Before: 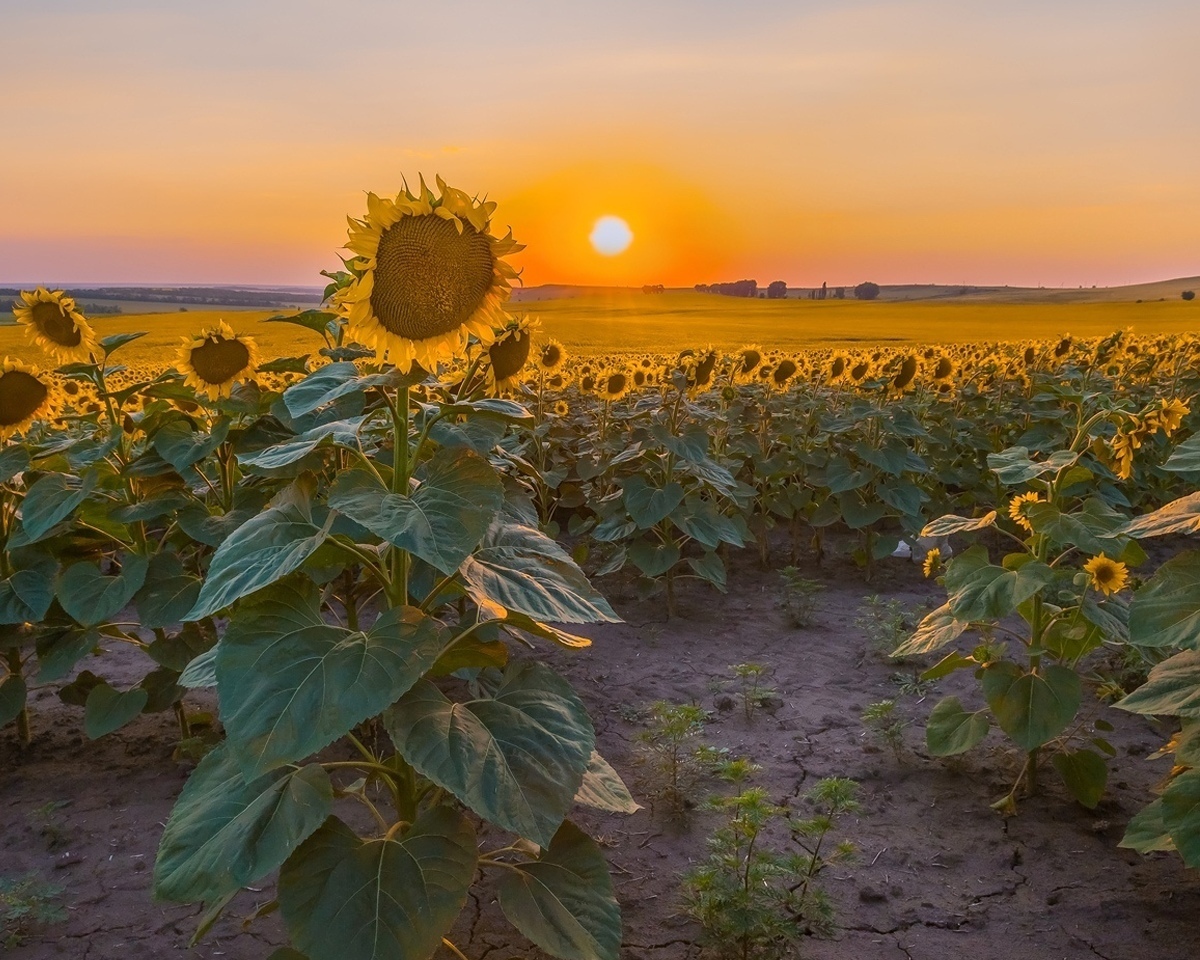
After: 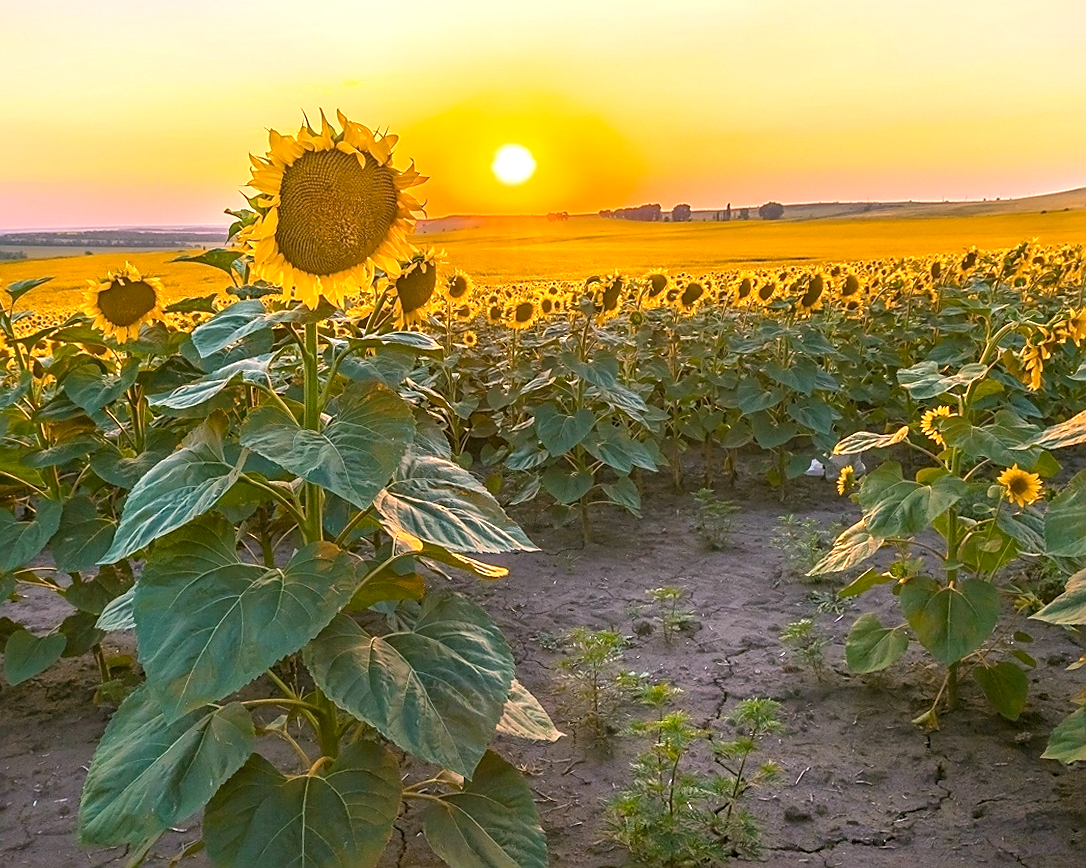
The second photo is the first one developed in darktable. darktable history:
crop and rotate: angle 1.96°, left 5.673%, top 5.673%
color correction: highlights a* 4.02, highlights b* 4.98, shadows a* -7.55, shadows b* 4.98
exposure: exposure 1 EV, compensate highlight preservation false
white balance: red 0.986, blue 1.01
sharpen: on, module defaults
